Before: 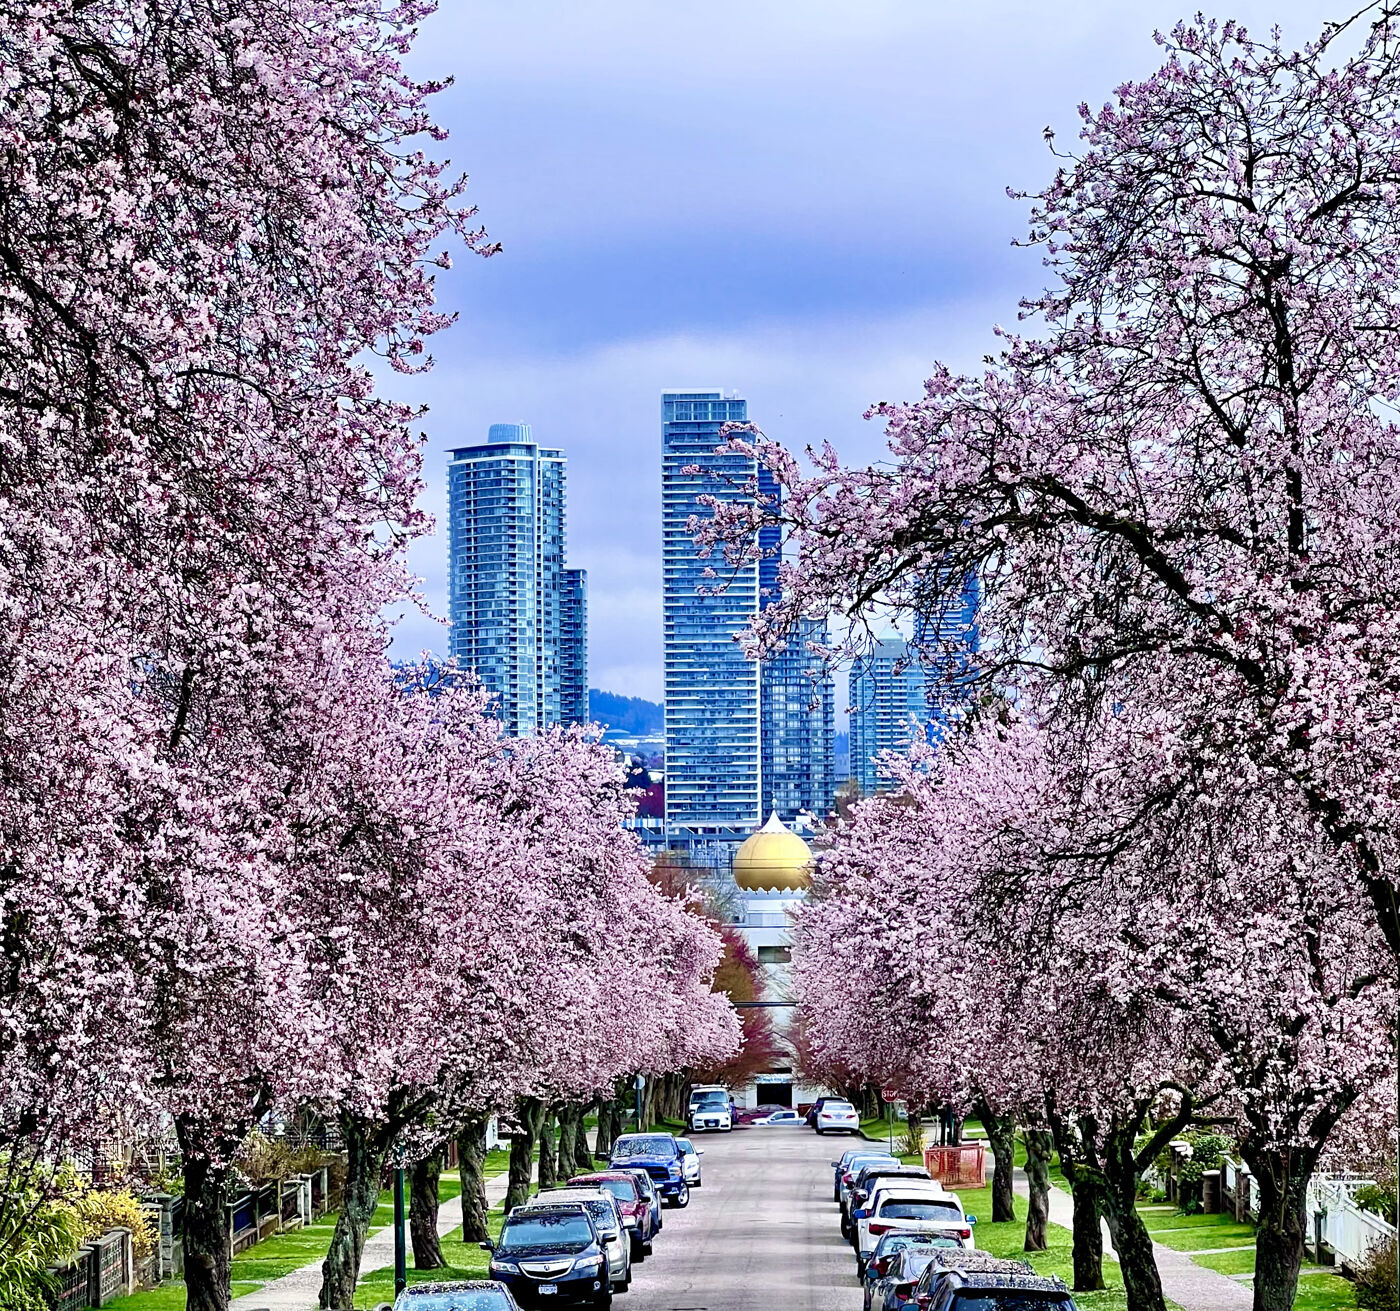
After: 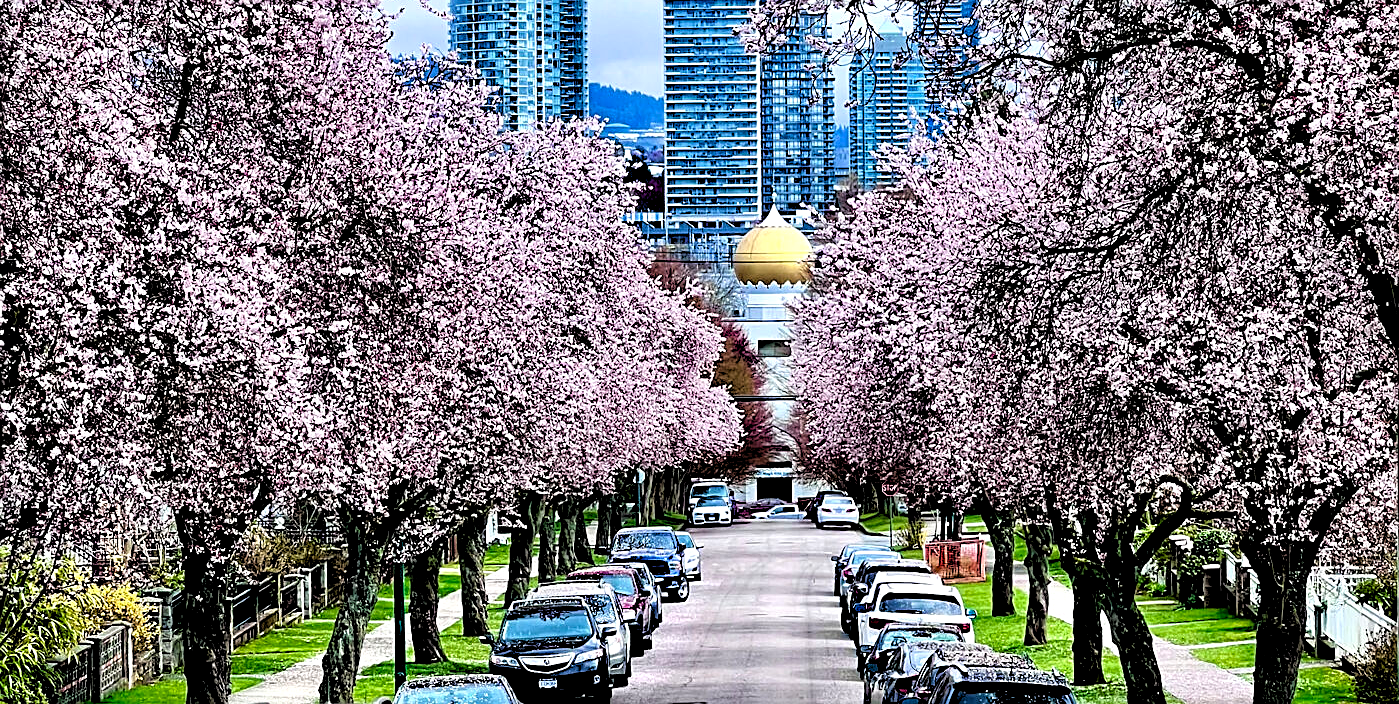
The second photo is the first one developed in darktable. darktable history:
rgb levels: levels [[0.034, 0.472, 0.904], [0, 0.5, 1], [0, 0.5, 1]]
sharpen: on, module defaults
exposure: exposure 0.128 EV, compensate highlight preservation false
crop and rotate: top 46.237%
